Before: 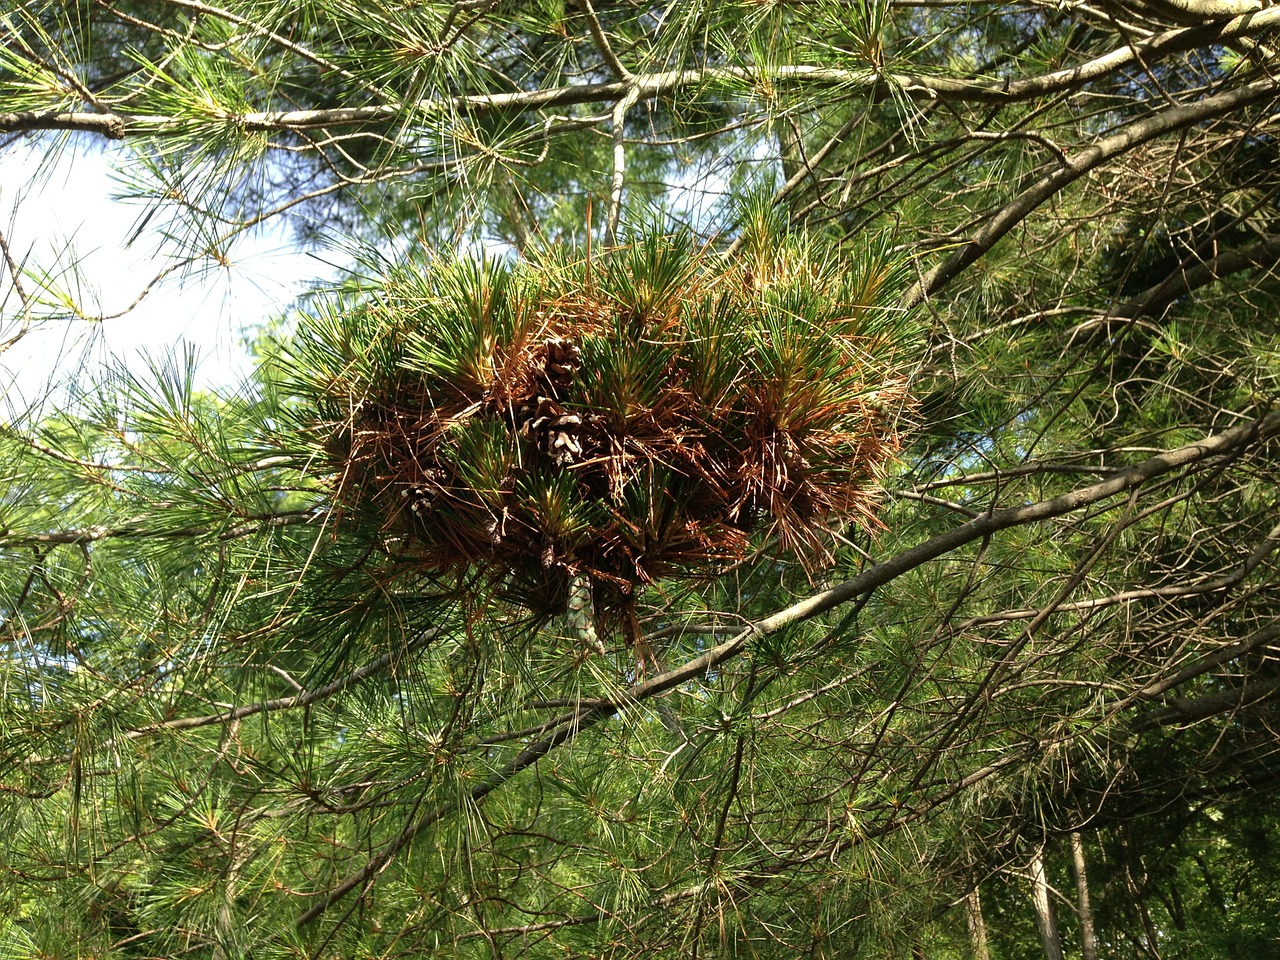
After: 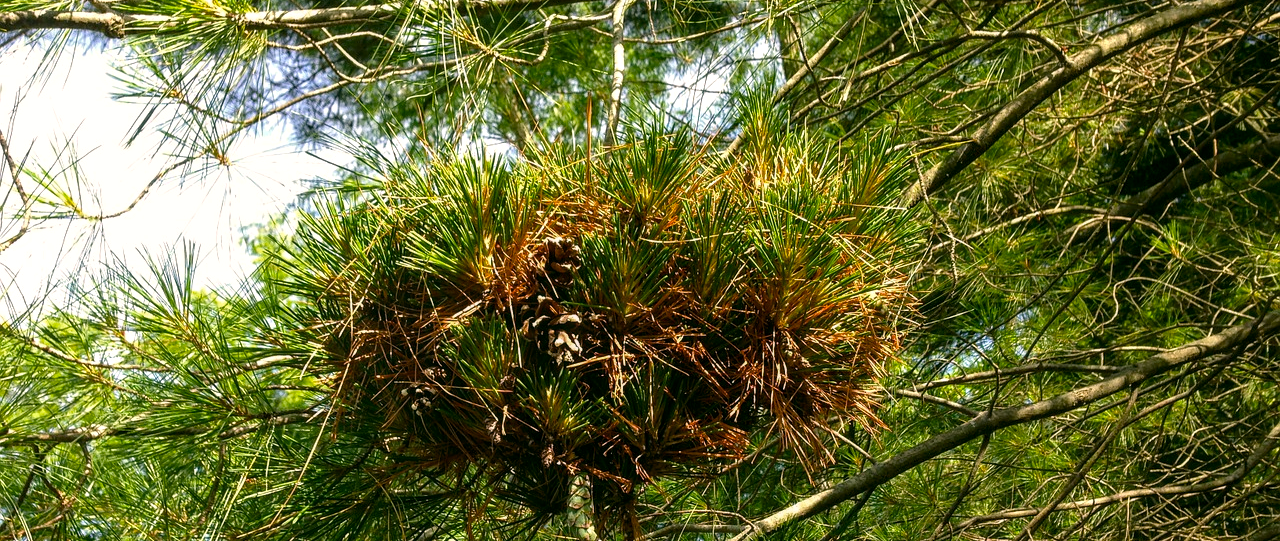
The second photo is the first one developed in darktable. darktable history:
color correction: highlights a* 4.5, highlights b* 4.95, shadows a* -6.98, shadows b* 4.87
color balance rgb: perceptual saturation grading › global saturation 19.5%, perceptual brilliance grading › global brilliance 3.249%, saturation formula JzAzBz (2021)
crop and rotate: top 10.543%, bottom 33.093%
local contrast: on, module defaults
